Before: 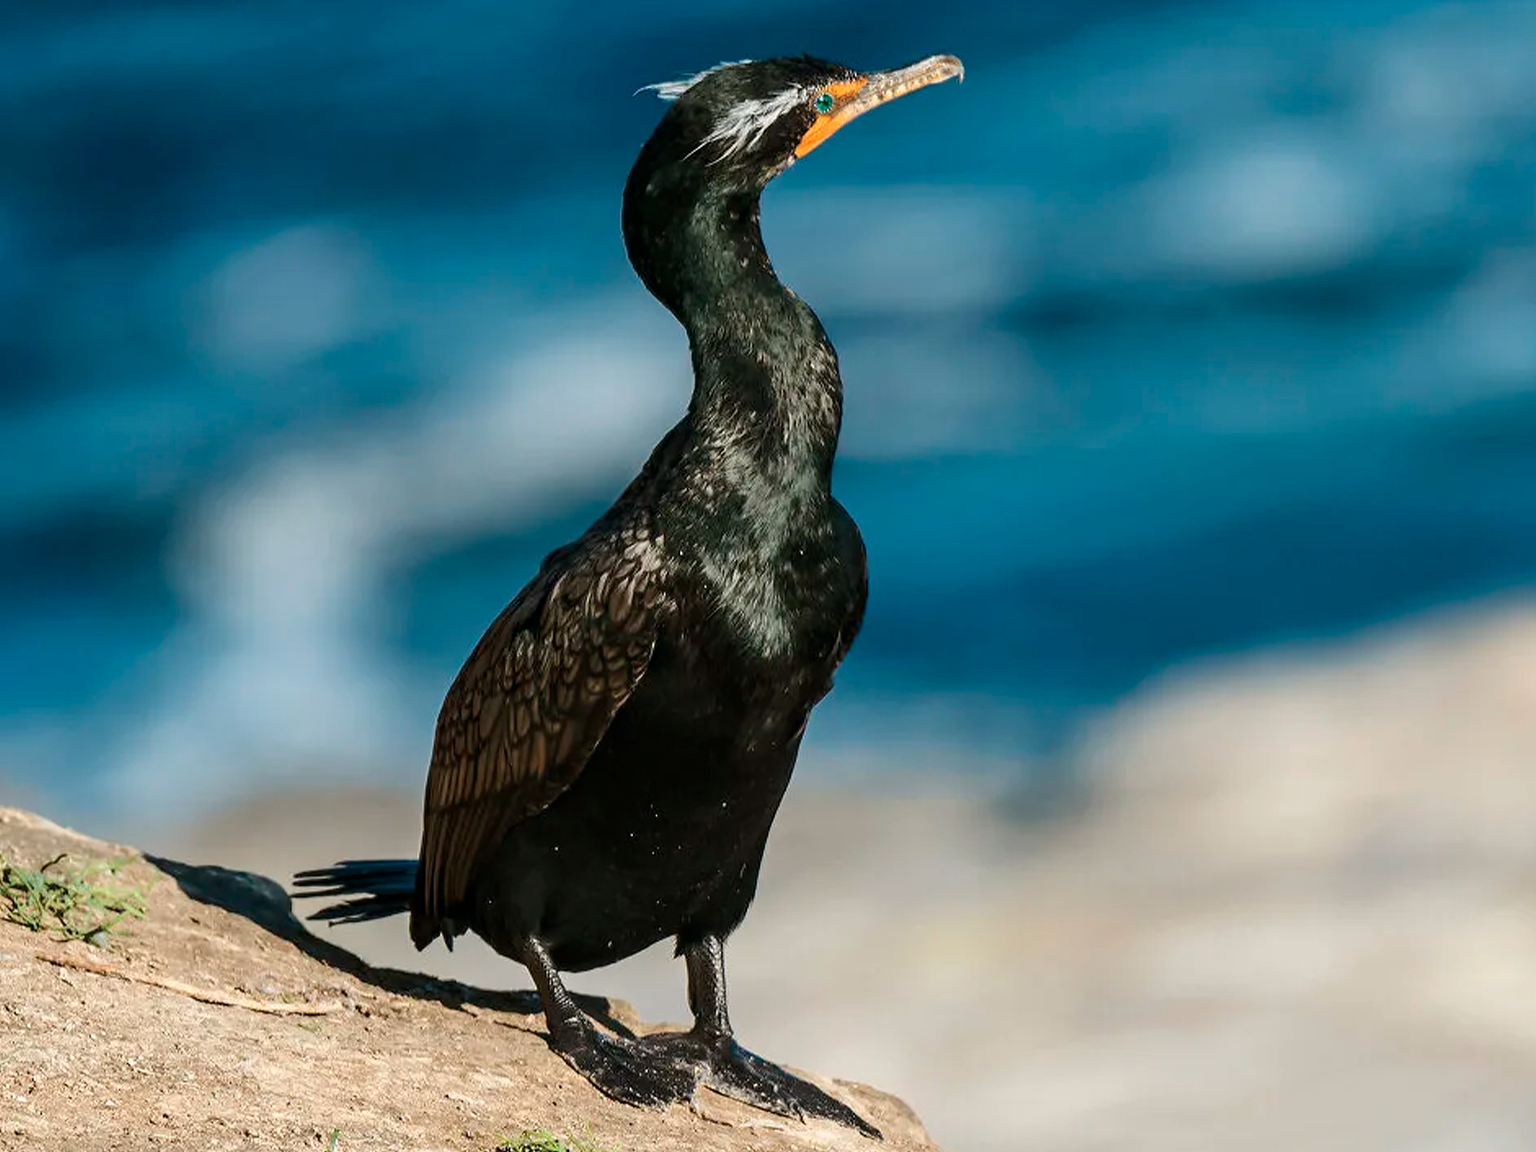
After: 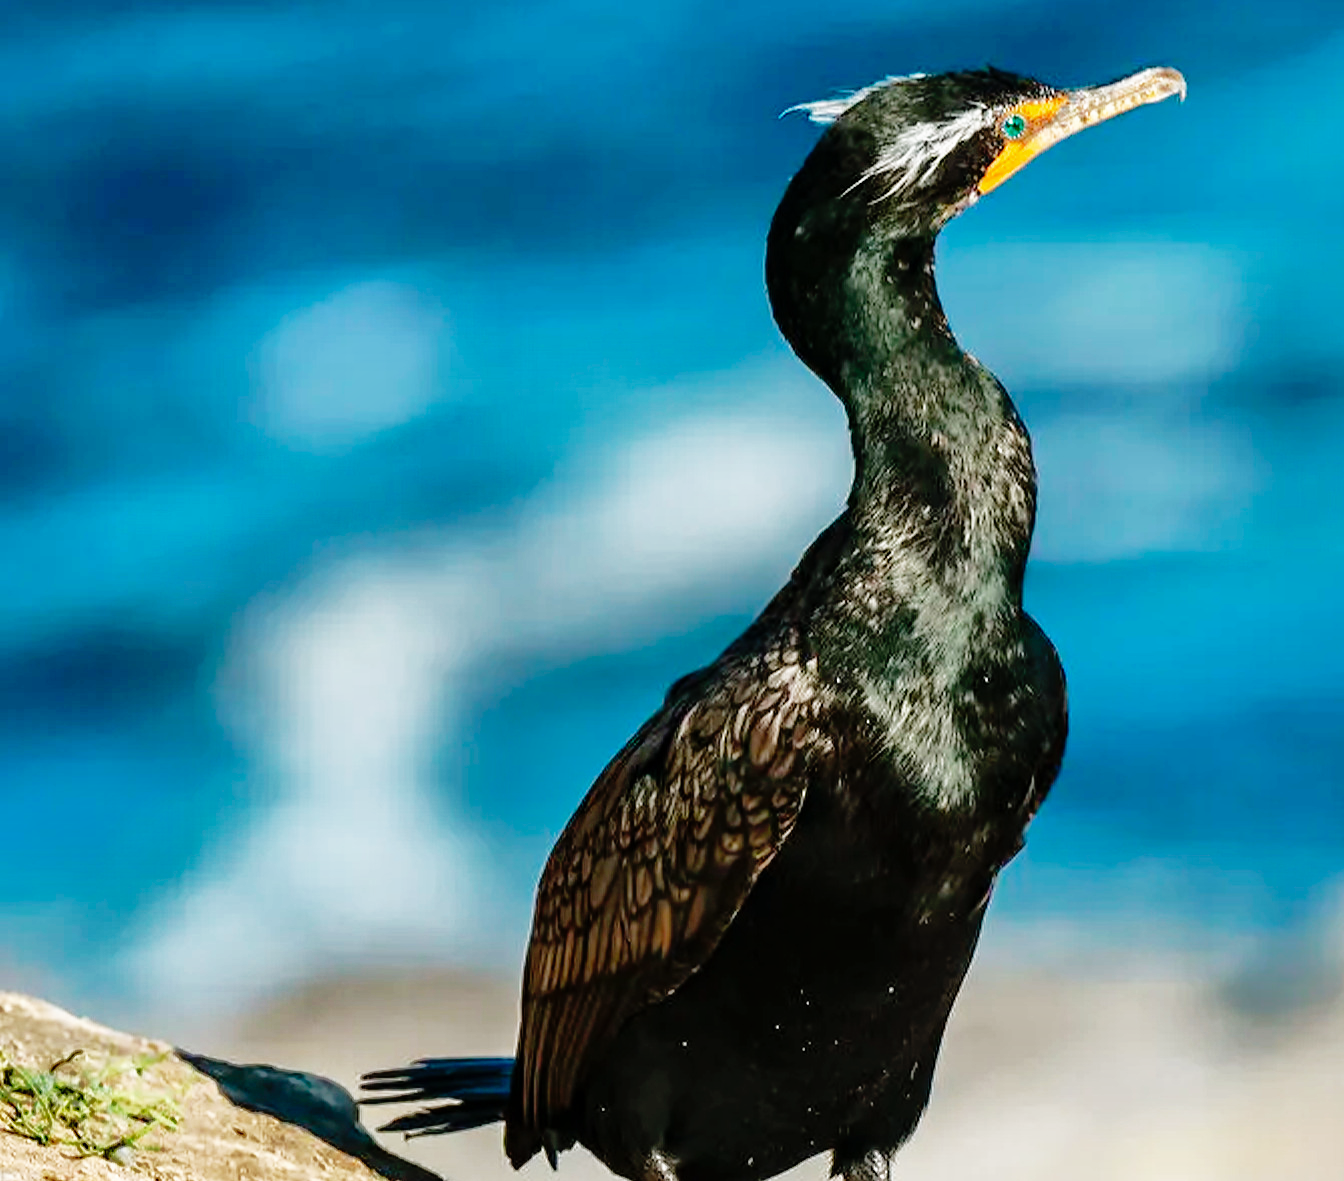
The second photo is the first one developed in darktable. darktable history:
base curve: curves: ch0 [(0, 0) (0.012, 0.01) (0.073, 0.168) (0.31, 0.711) (0.645, 0.957) (1, 1)], preserve colors none
crop: right 28.885%, bottom 16.626%
shadows and highlights: shadows 25, highlights -70
